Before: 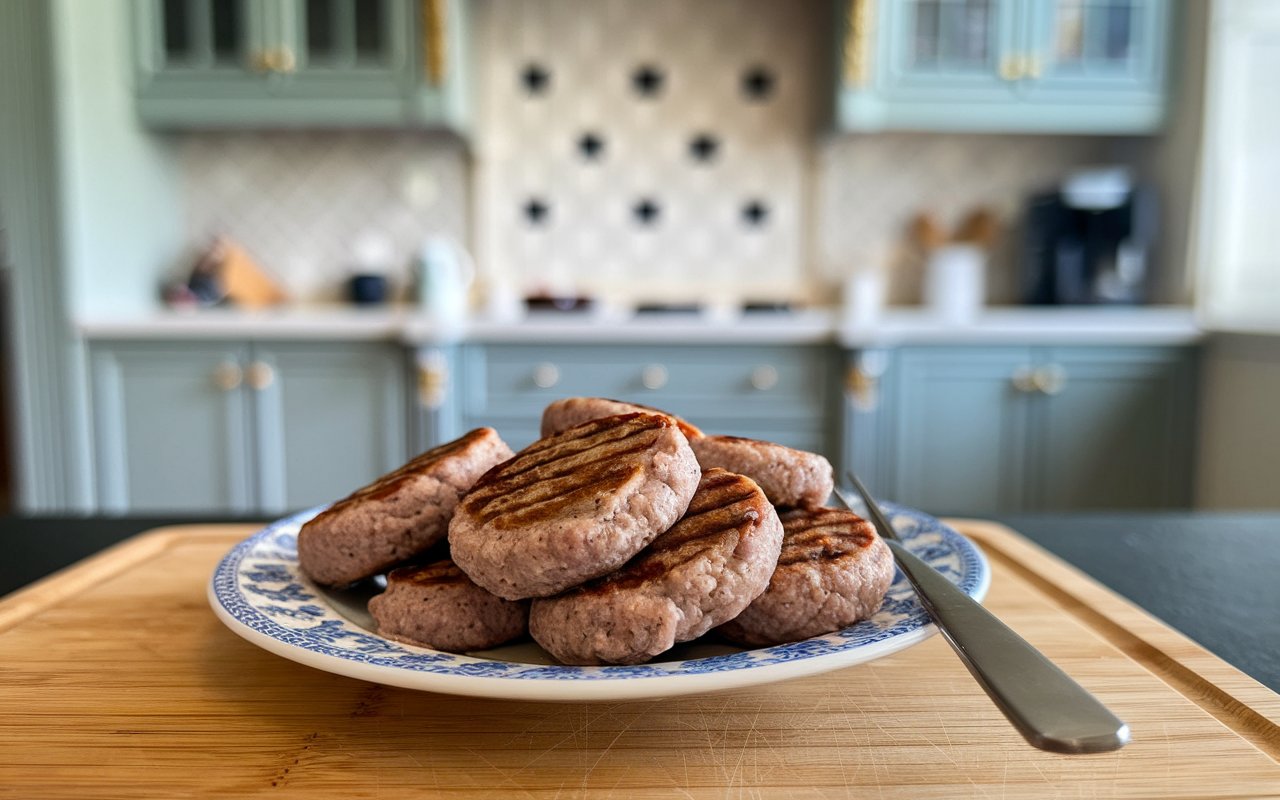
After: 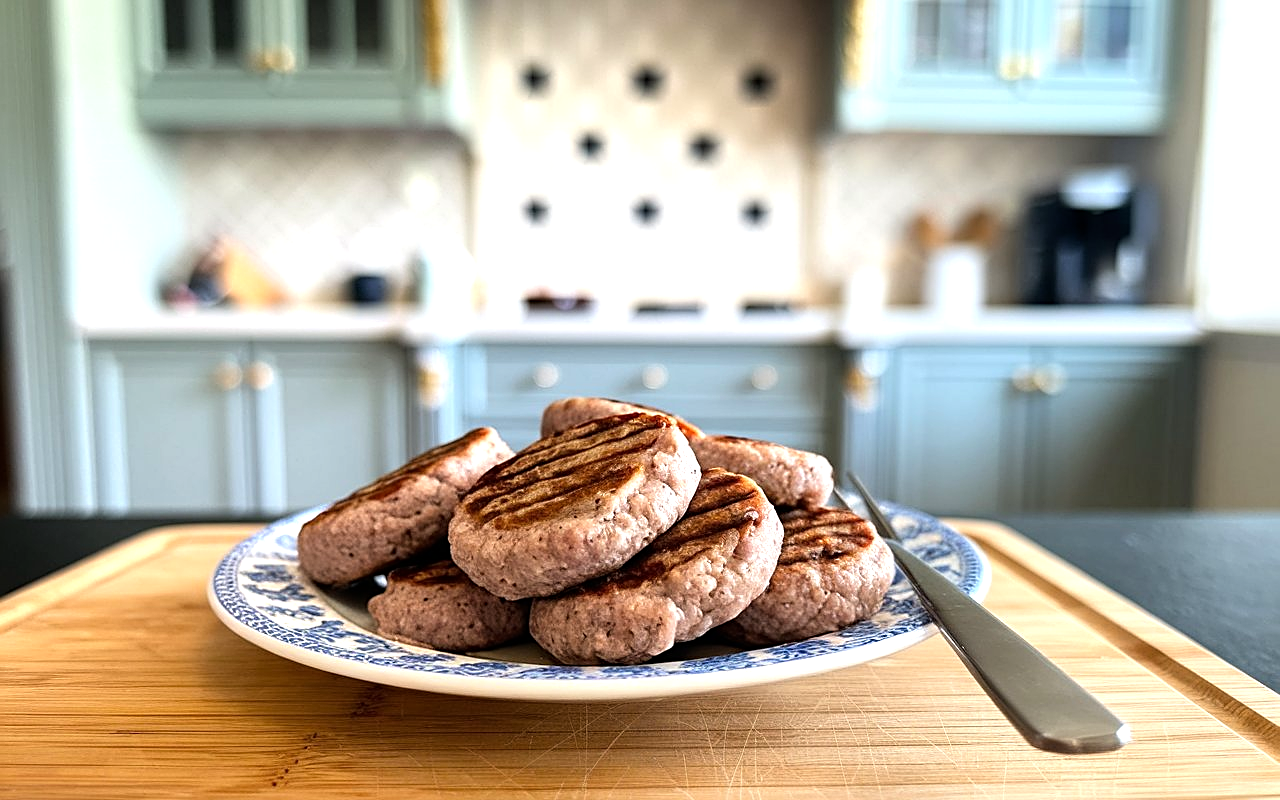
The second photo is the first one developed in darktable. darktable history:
sharpen: on, module defaults
tone equalizer: -8 EV -0.772 EV, -7 EV -0.668 EV, -6 EV -0.601 EV, -5 EV -0.411 EV, -3 EV 0.379 EV, -2 EV 0.6 EV, -1 EV 0.699 EV, +0 EV 0.753 EV
